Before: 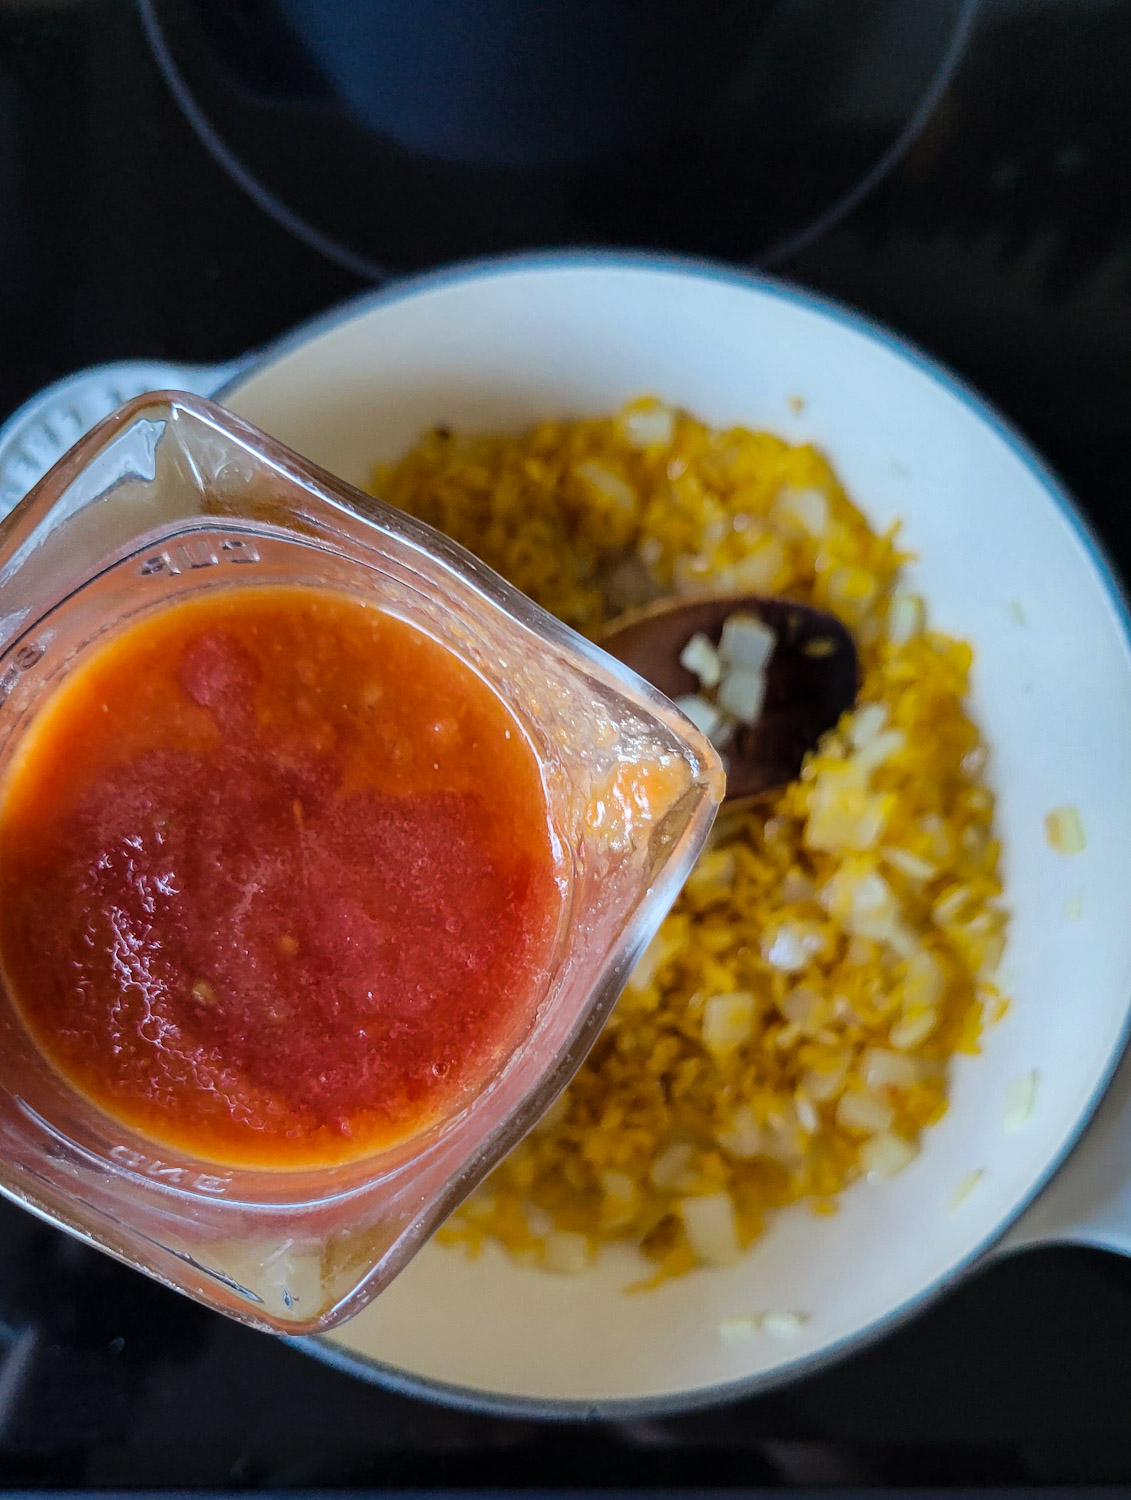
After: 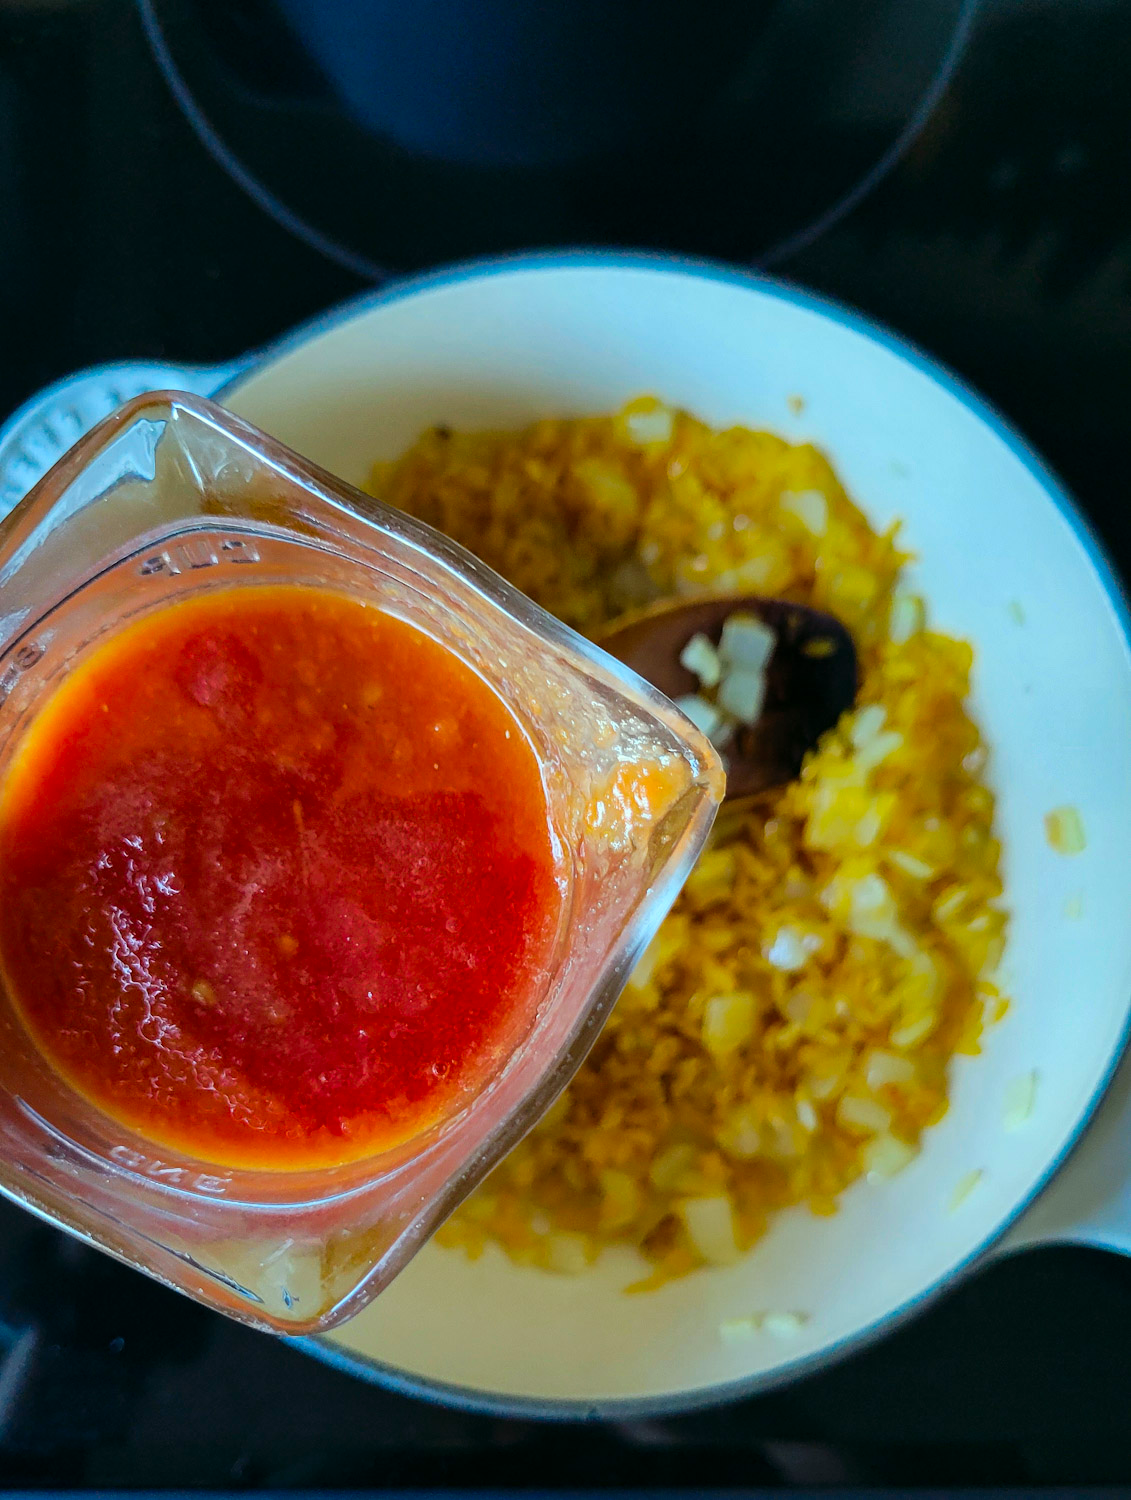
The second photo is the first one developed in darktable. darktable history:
color correction: highlights a* -7.61, highlights b* 1.37, shadows a* -3.47, saturation 1.38
